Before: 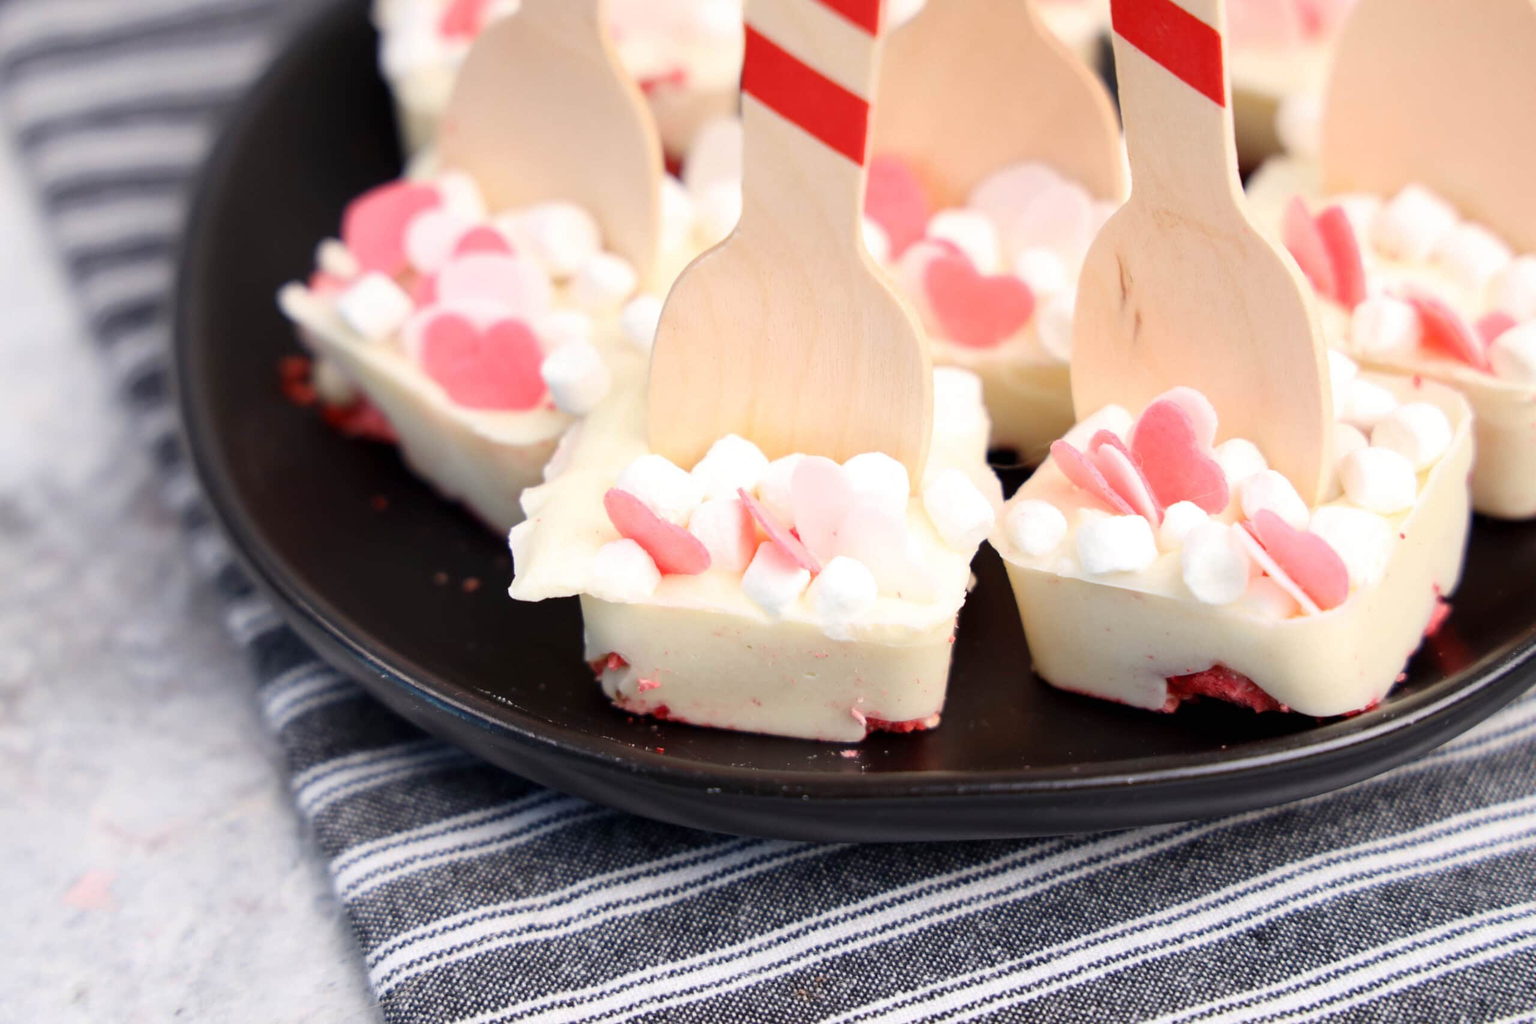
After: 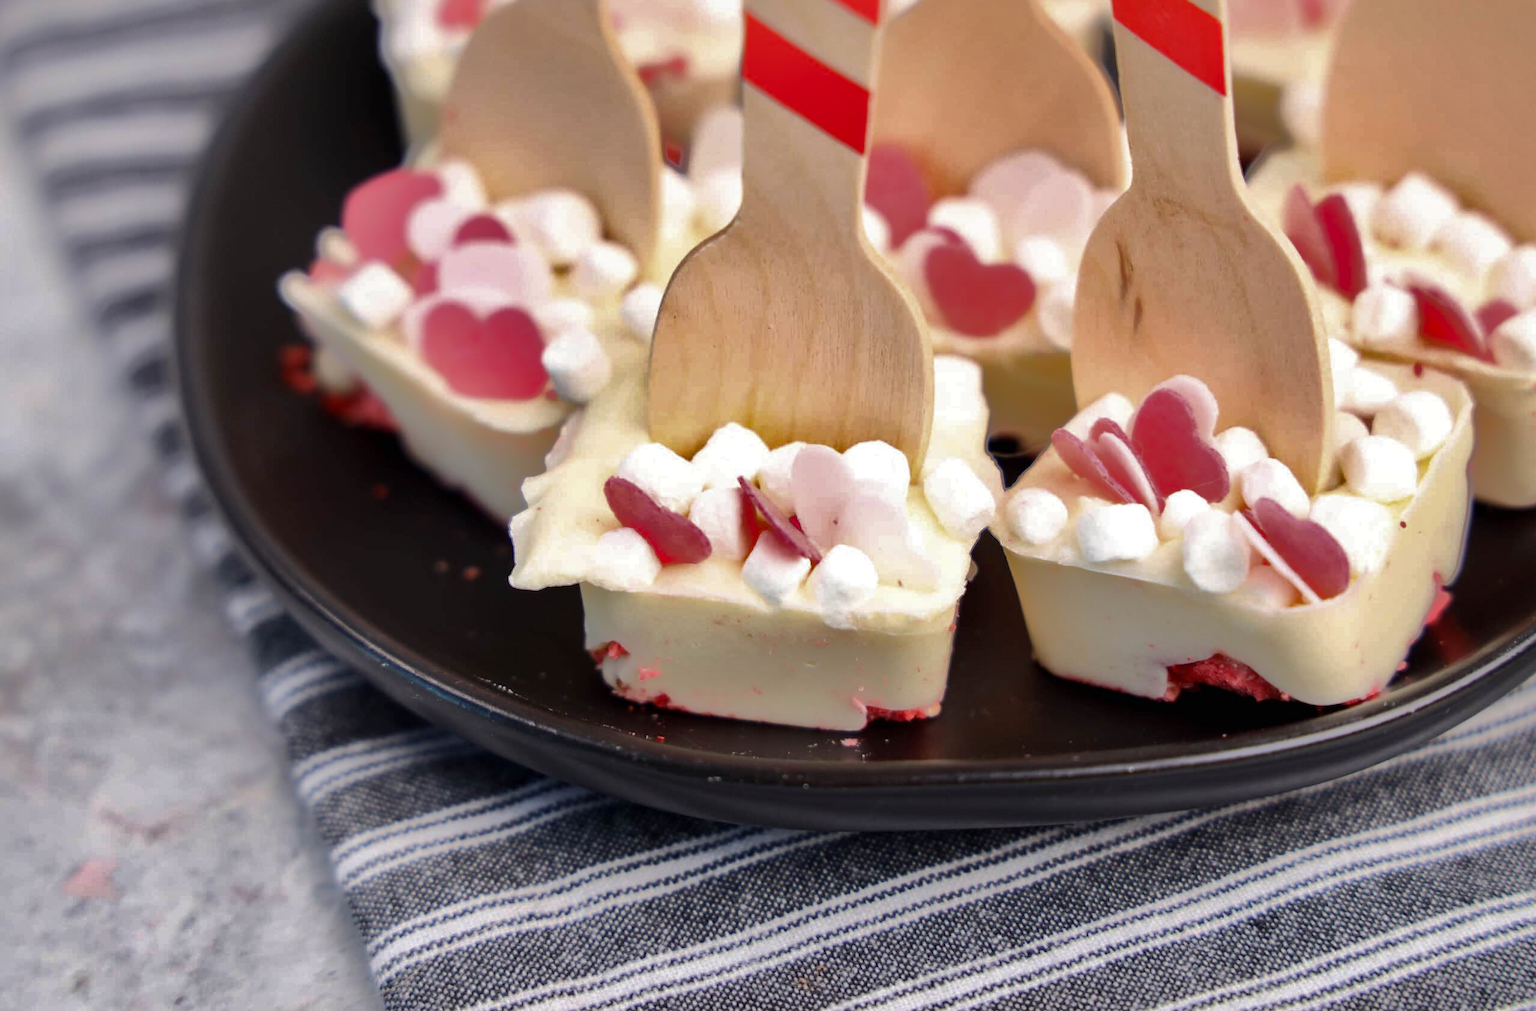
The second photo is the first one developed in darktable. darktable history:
shadows and highlights: shadows -18.37, highlights -73.27
crop: top 1.181%, right 0.01%
